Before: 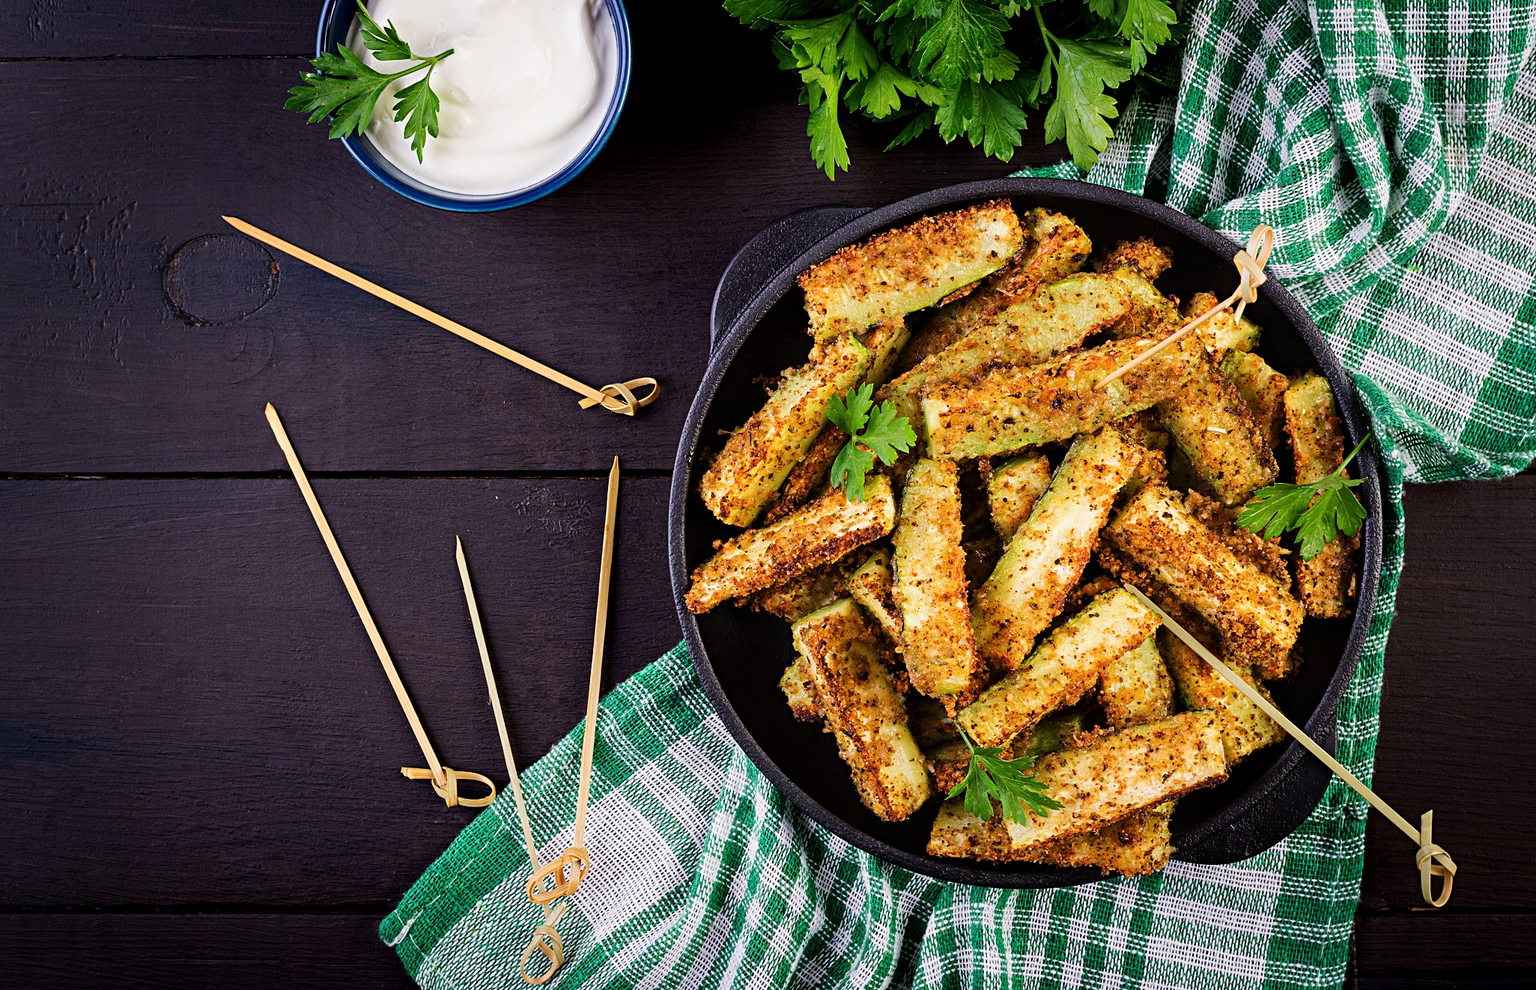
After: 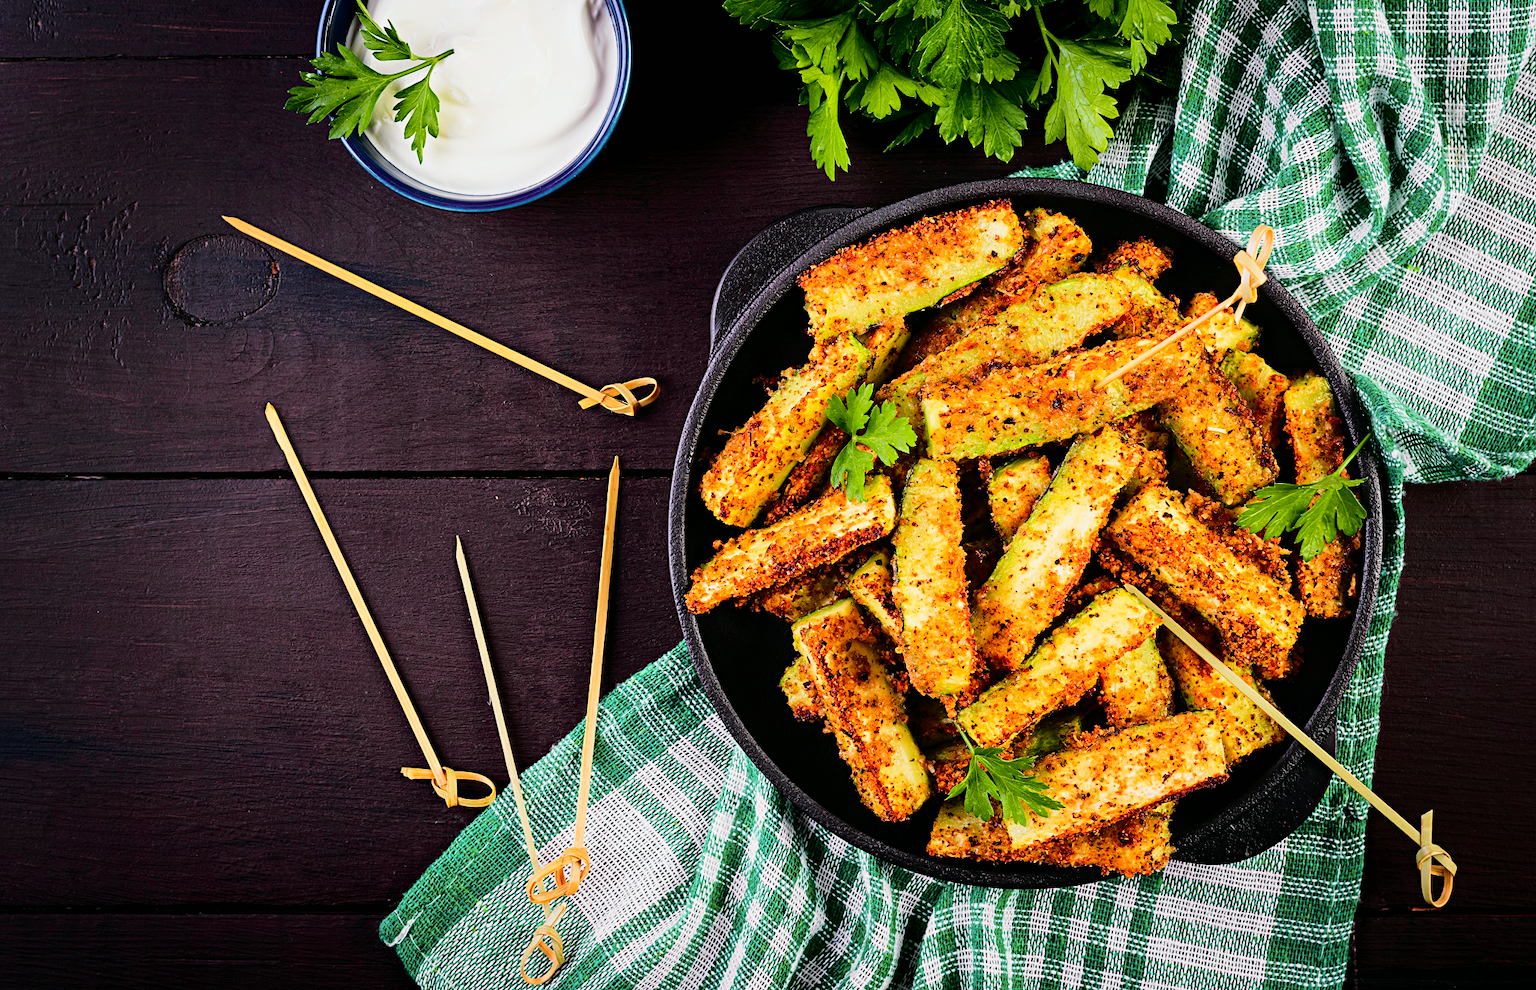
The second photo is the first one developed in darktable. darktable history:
tone curve: curves: ch0 [(0, 0) (0.135, 0.09) (0.326, 0.386) (0.489, 0.573) (0.663, 0.749) (0.854, 0.897) (1, 0.974)]; ch1 [(0, 0) (0.366, 0.367) (0.475, 0.453) (0.494, 0.493) (0.504, 0.497) (0.544, 0.569) (0.562, 0.605) (0.622, 0.694) (1, 1)]; ch2 [(0, 0) (0.333, 0.346) (0.375, 0.375) (0.424, 0.43) (0.476, 0.492) (0.502, 0.503) (0.533, 0.534) (0.572, 0.603) (0.605, 0.656) (0.641, 0.709) (1, 1)], color space Lab, independent channels, preserve colors none
